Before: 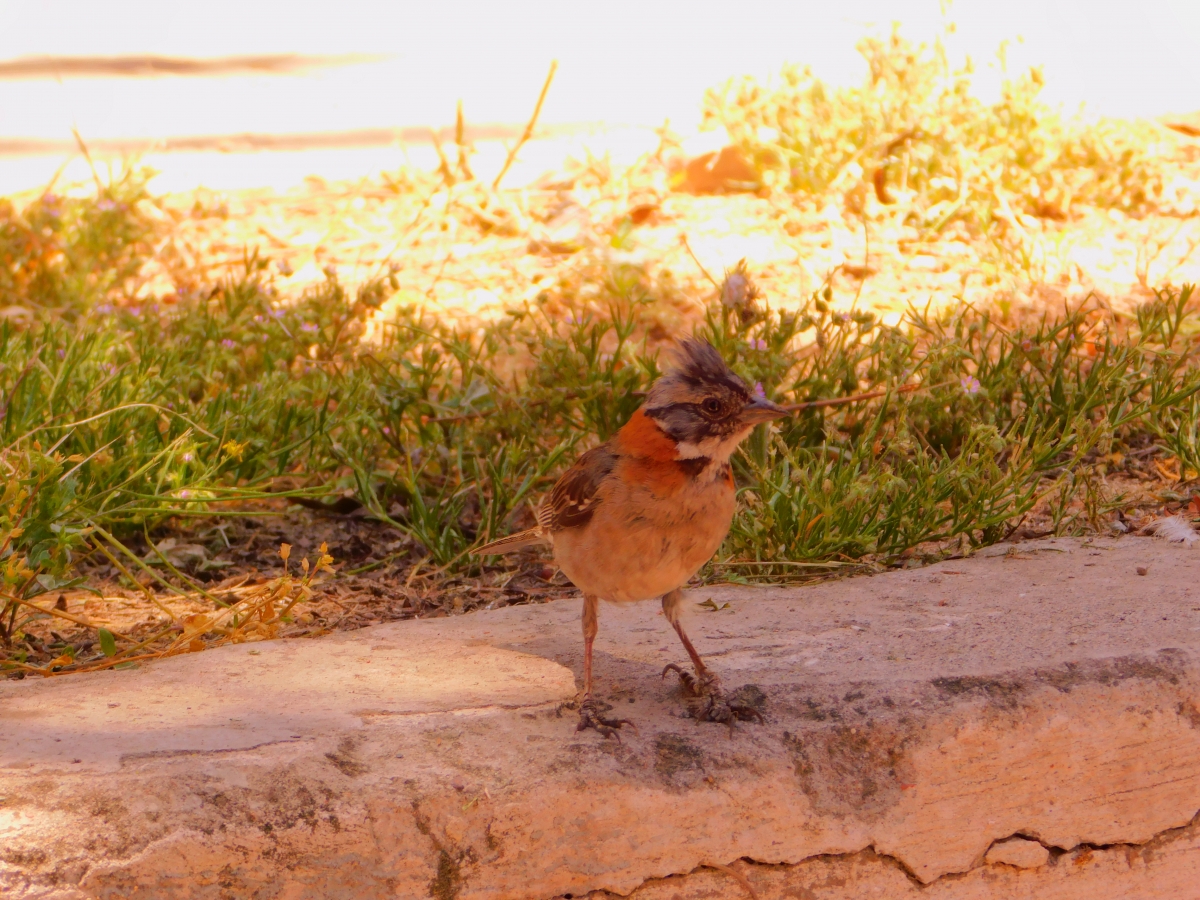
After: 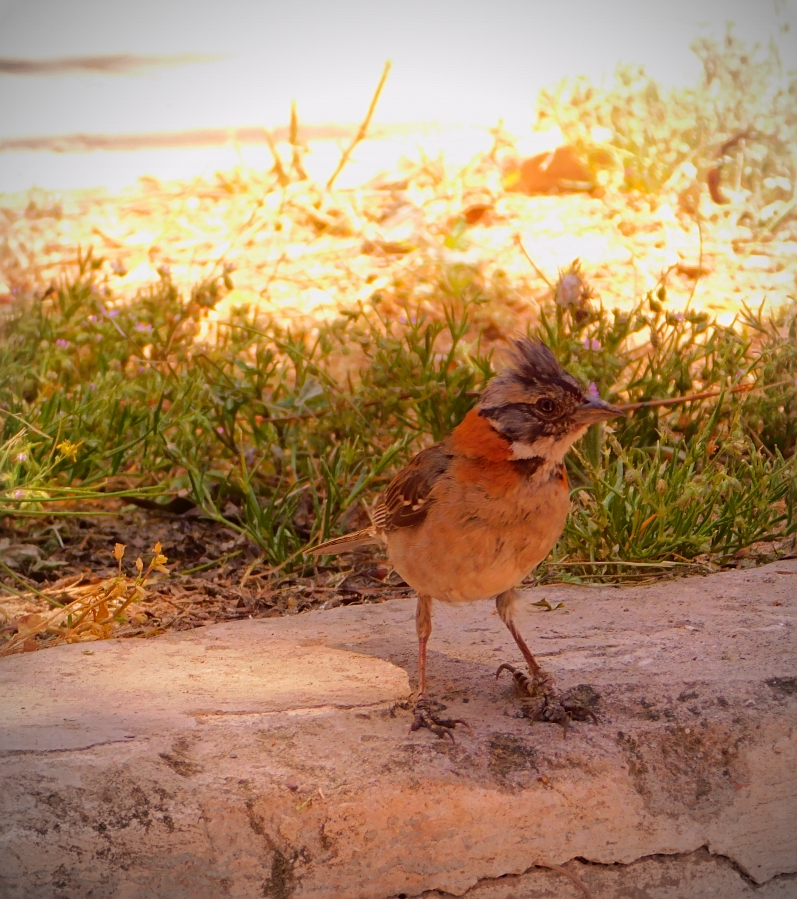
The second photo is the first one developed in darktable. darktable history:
crop and rotate: left 13.84%, right 19.667%
sharpen: radius 2.144, amount 0.385, threshold 0.047
vignetting: brightness -0.622, saturation -0.685
